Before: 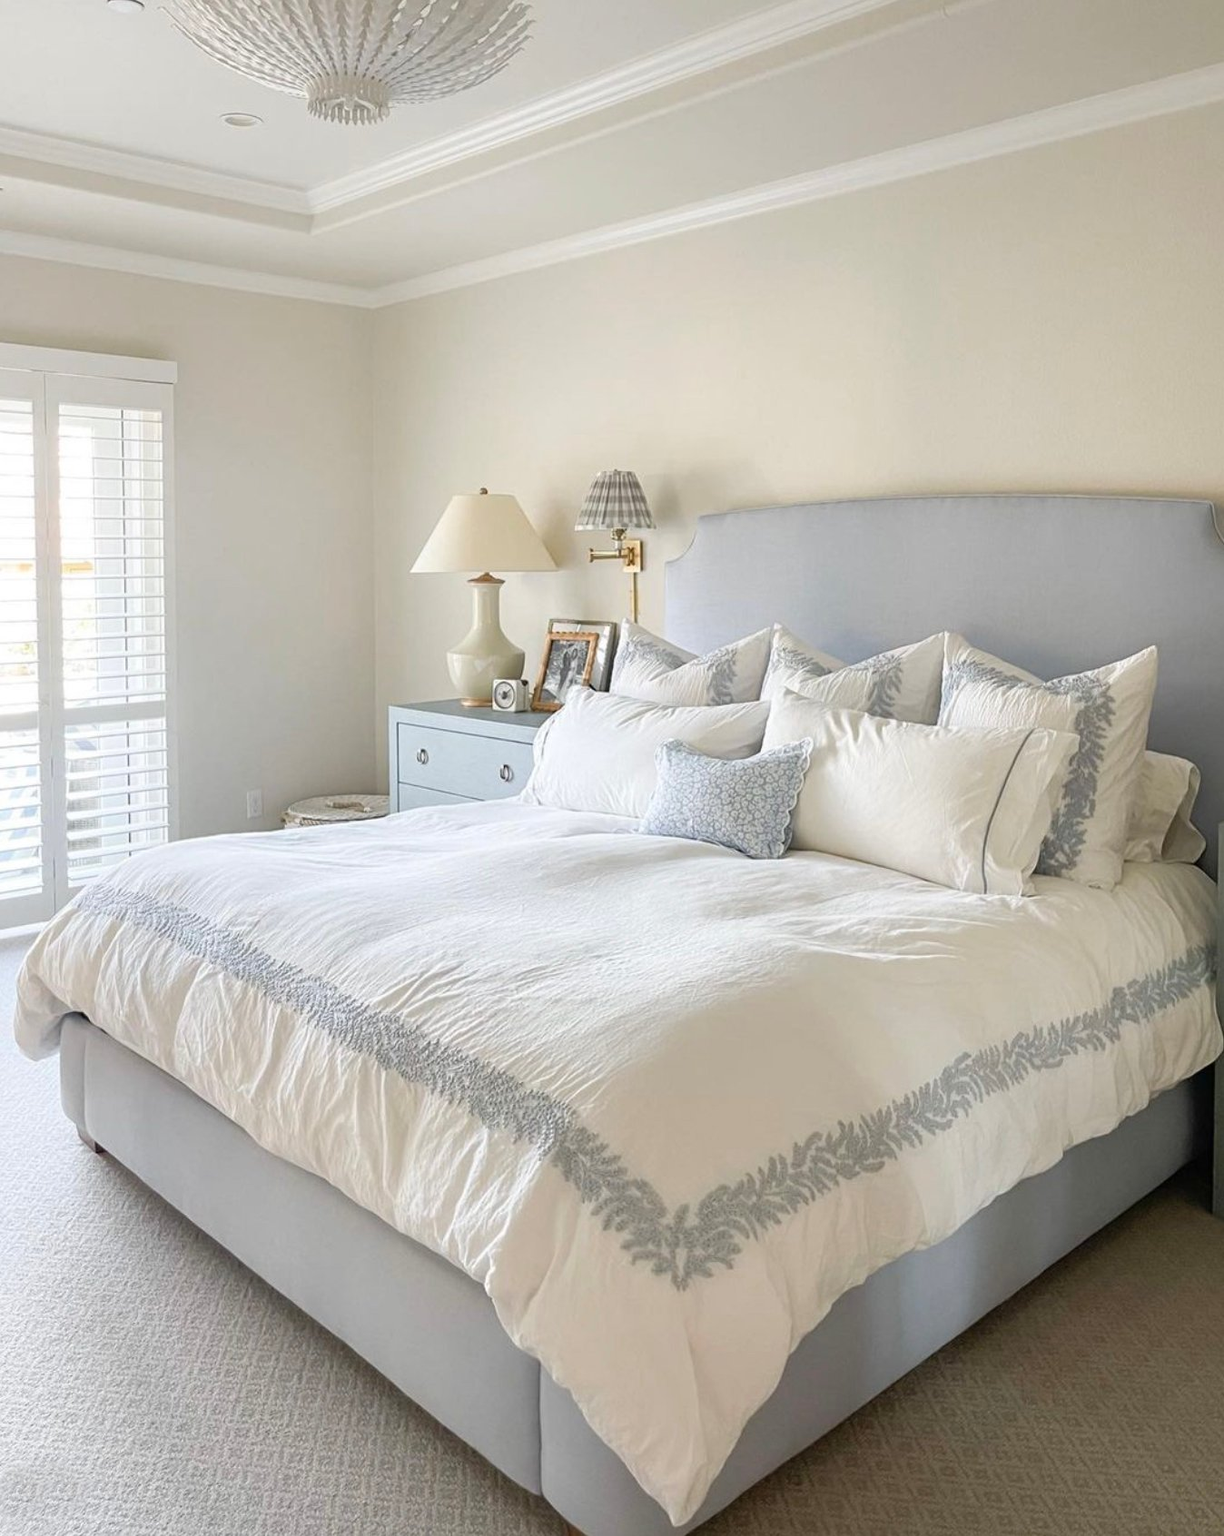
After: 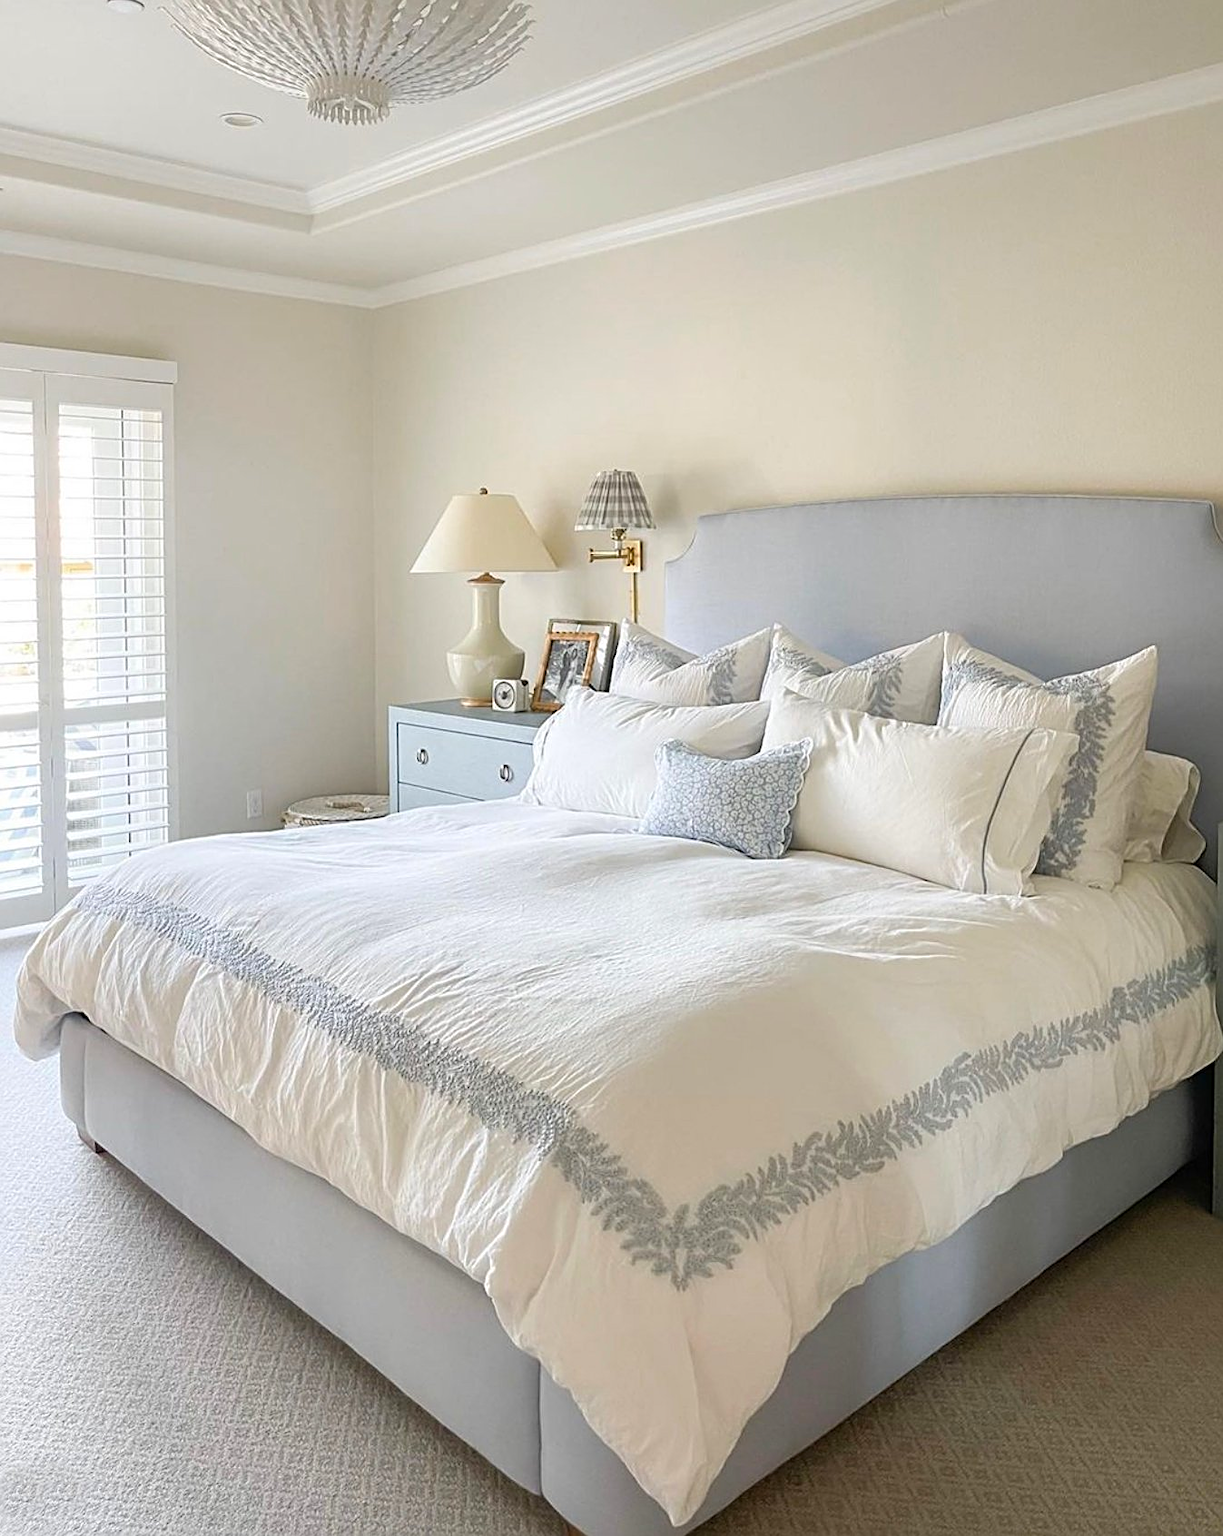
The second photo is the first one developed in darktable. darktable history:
sharpen: on, module defaults
color balance rgb: perceptual saturation grading › global saturation 10%, global vibrance 10%
